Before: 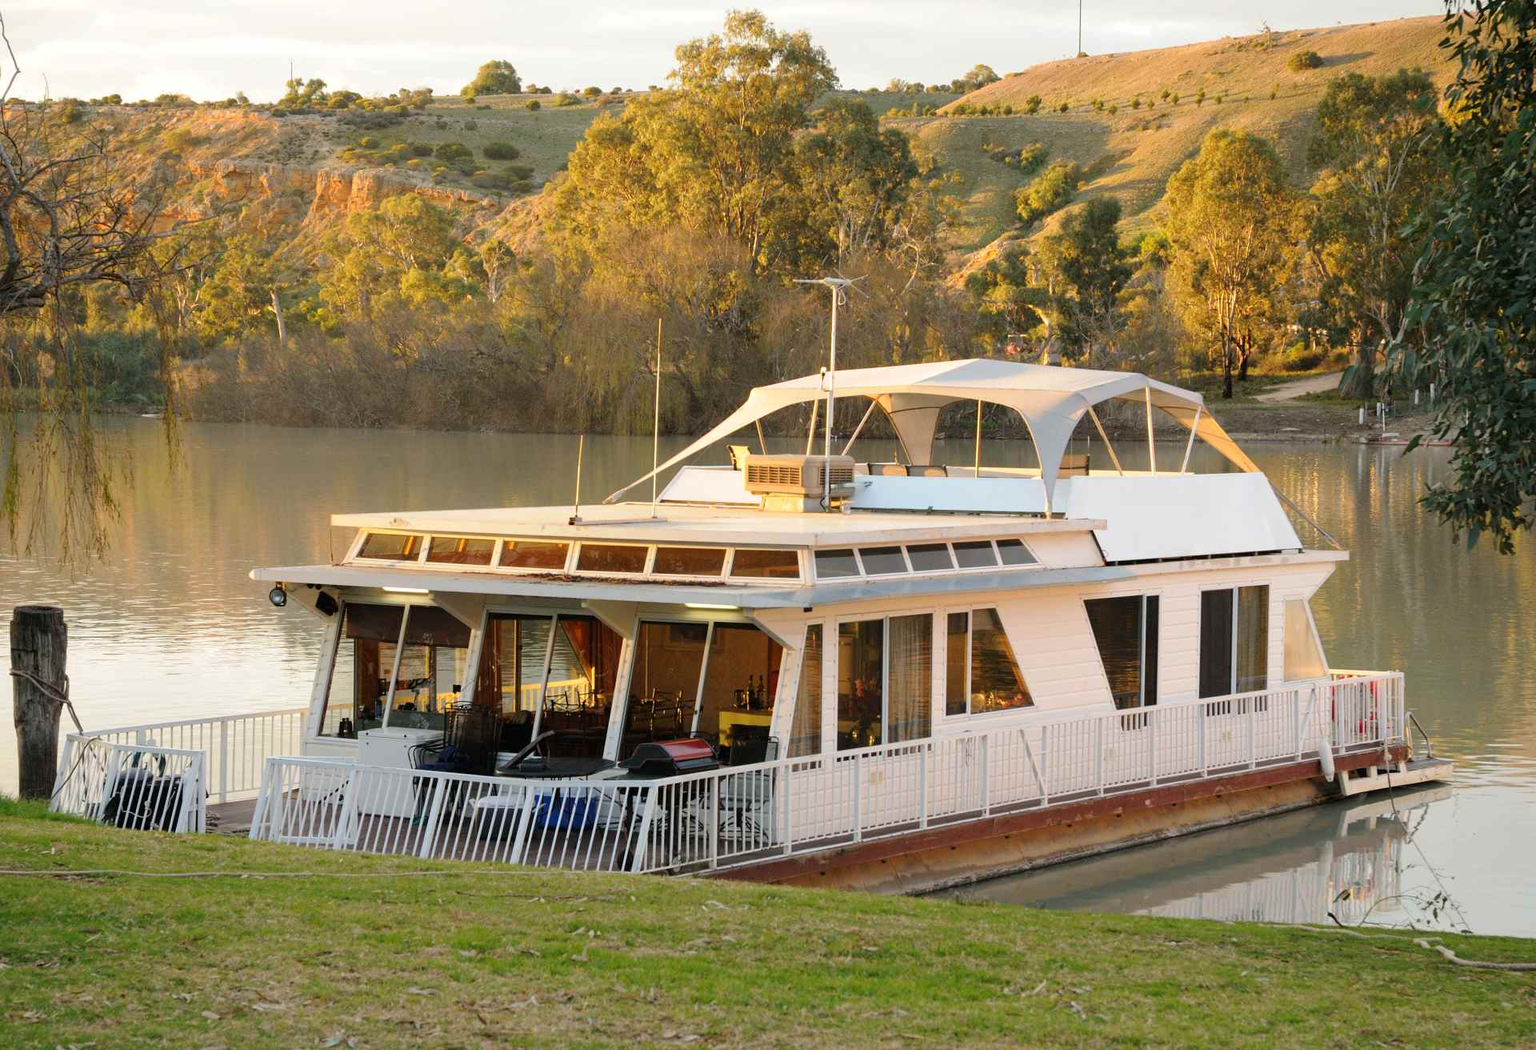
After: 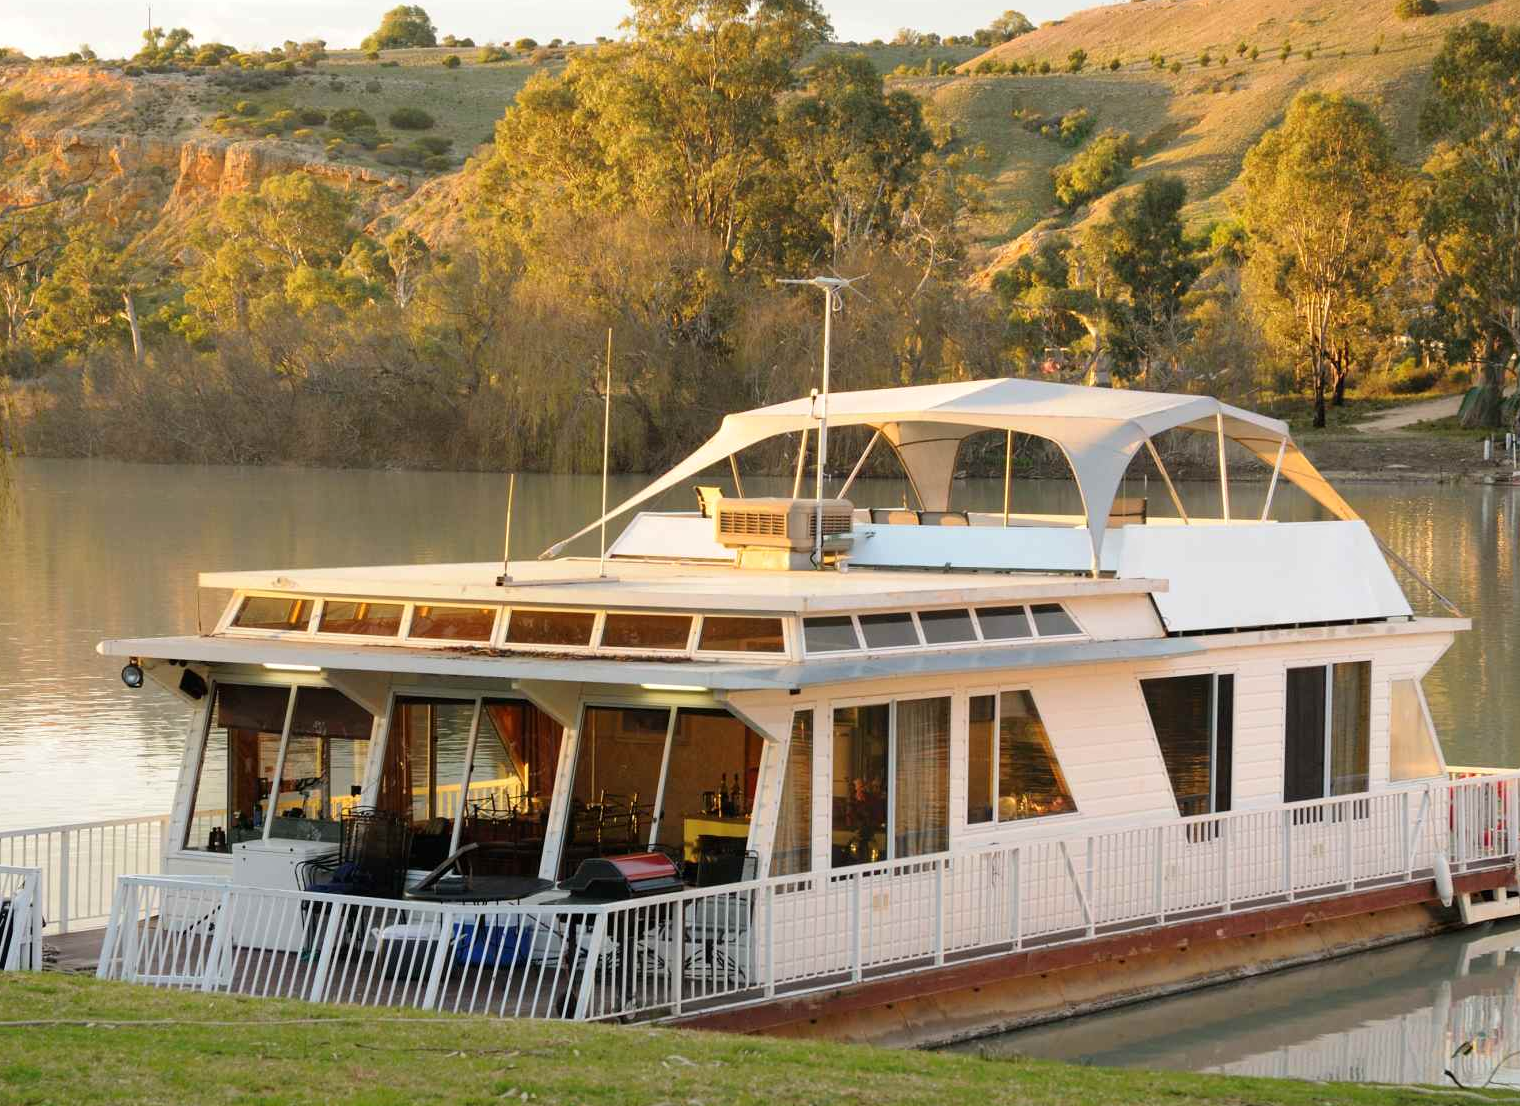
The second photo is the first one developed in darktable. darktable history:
crop: left 11.225%, top 5.381%, right 9.565%, bottom 10.314%
tone equalizer: on, module defaults
